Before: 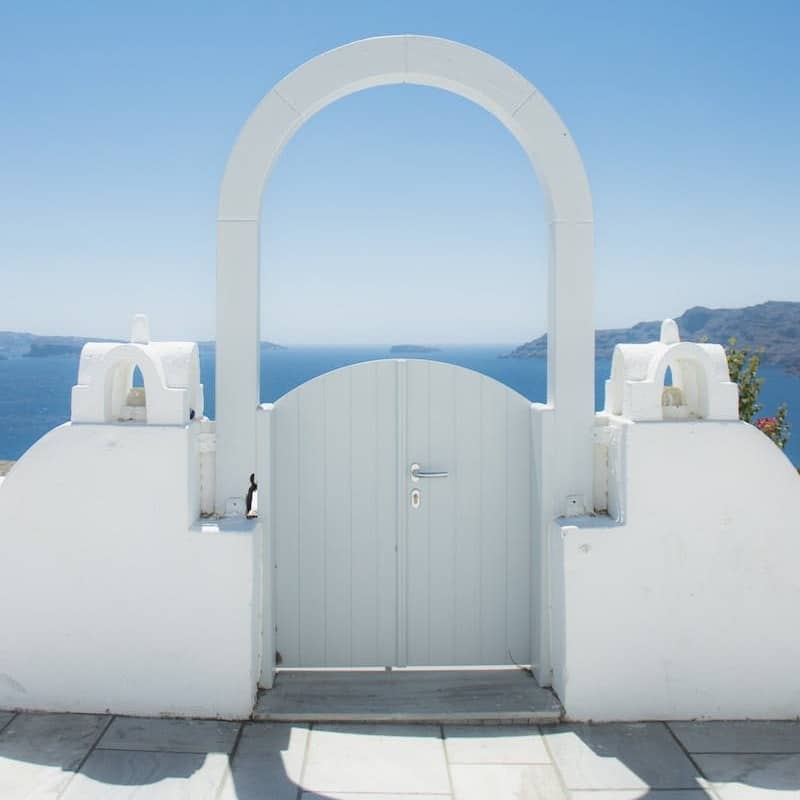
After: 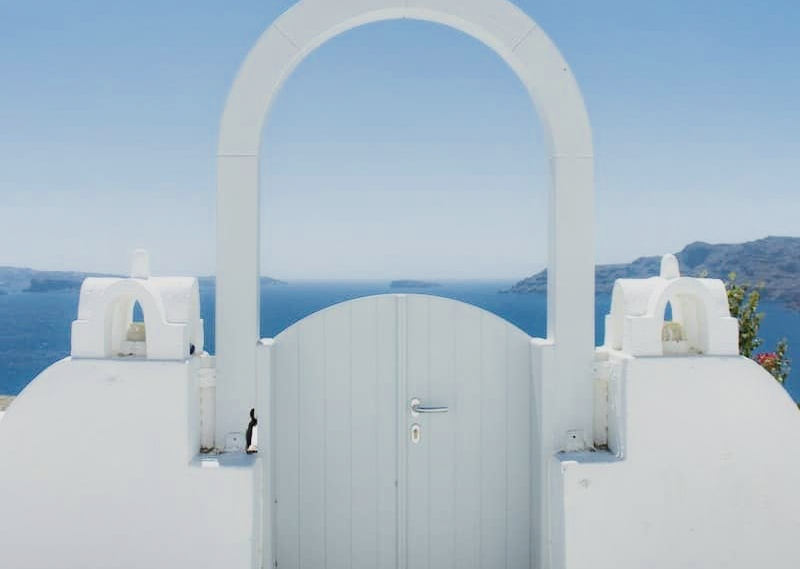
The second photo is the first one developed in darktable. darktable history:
tone equalizer: -8 EV -0.725 EV, -7 EV -0.665 EV, -6 EV -0.599 EV, -5 EV -0.422 EV, -3 EV 0.37 EV, -2 EV 0.6 EV, -1 EV 0.698 EV, +0 EV 0.779 EV
filmic rgb: black relative exposure -7.73 EV, white relative exposure 4.42 EV, threshold 3.02 EV, hardness 3.75, latitude 37.57%, contrast 0.971, highlights saturation mix 8.55%, shadows ↔ highlights balance 4.86%, enable highlight reconstruction true
shadows and highlights: white point adjustment 0.055, soften with gaussian
crop and rotate: top 8.211%, bottom 20.608%
